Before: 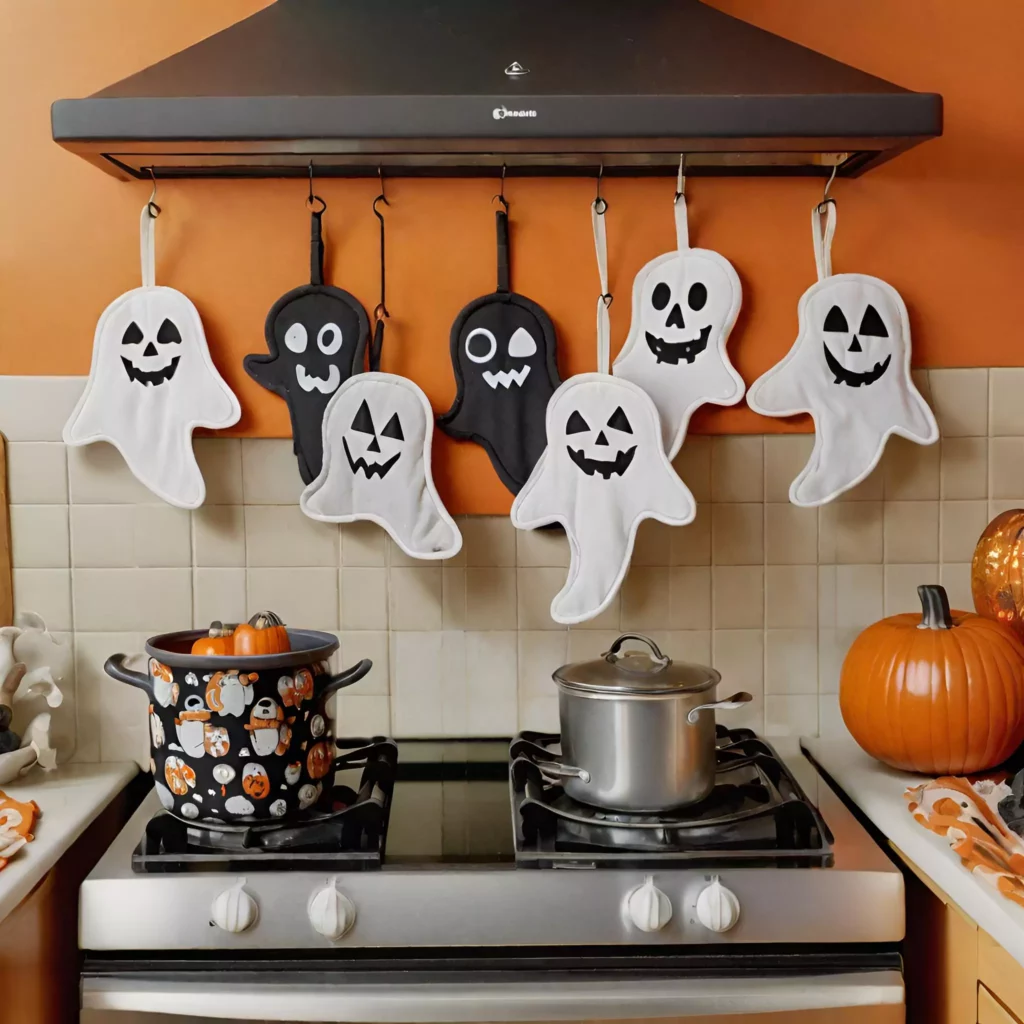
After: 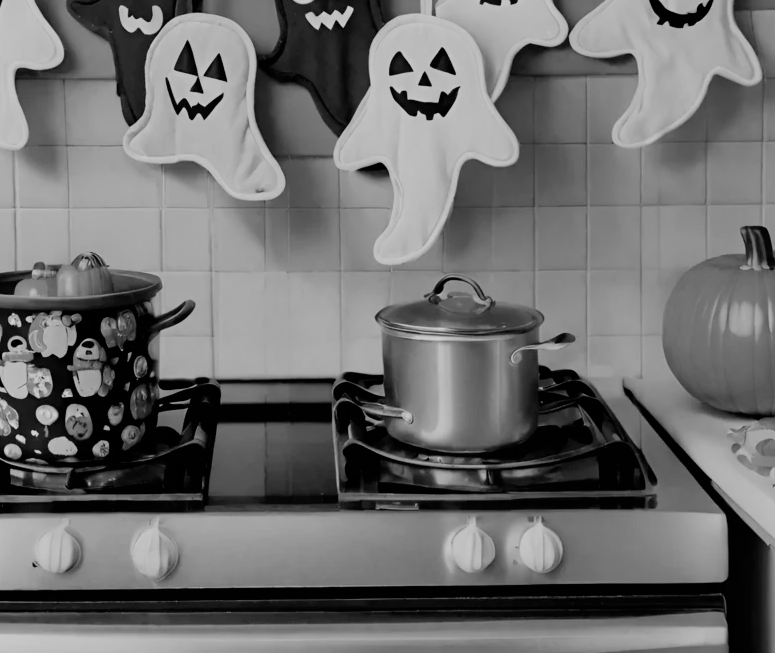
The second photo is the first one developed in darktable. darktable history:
crop and rotate: left 17.299%, top 35.115%, right 7.015%, bottom 1.024%
filmic rgb: black relative exposure -7.65 EV, white relative exposure 4.56 EV, hardness 3.61, color science v6 (2022)
color balance rgb: perceptual saturation grading › global saturation 20%, perceptual saturation grading › highlights -25%, perceptual saturation grading › shadows 50%
white balance: red 1.009, blue 0.985
monochrome: size 1
